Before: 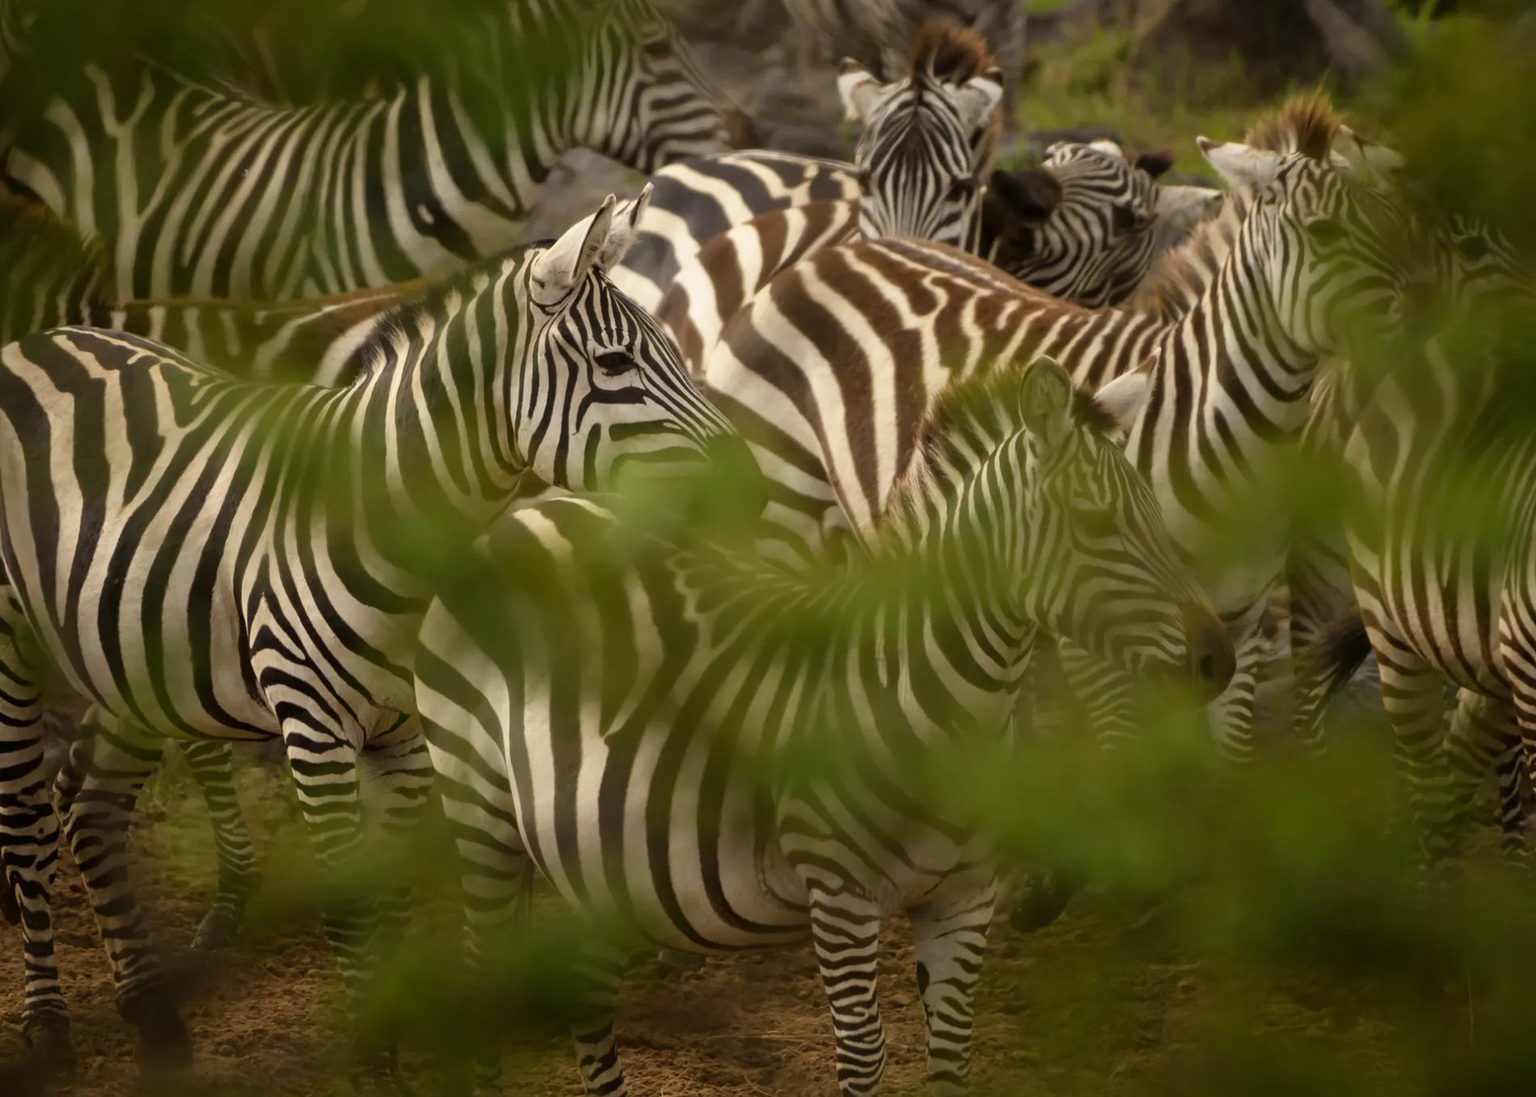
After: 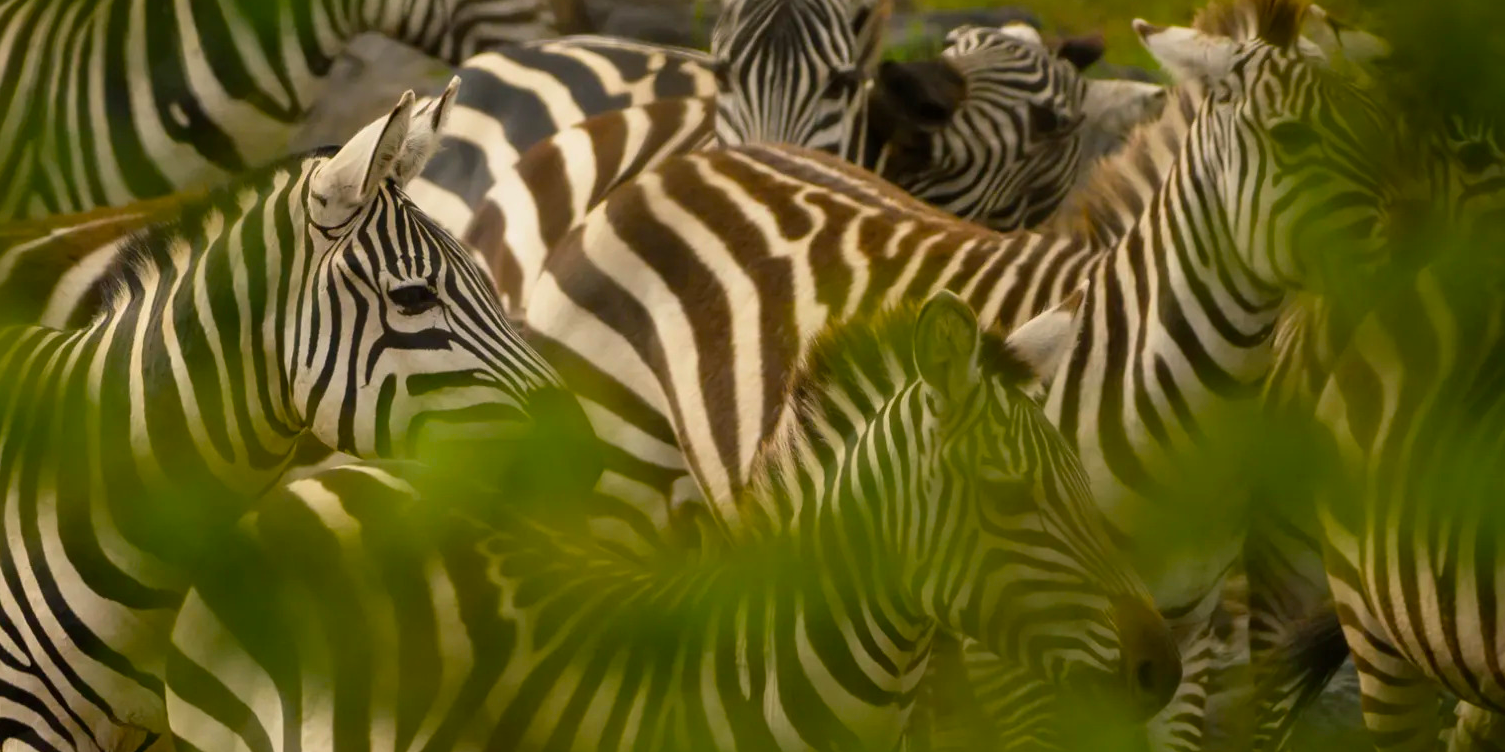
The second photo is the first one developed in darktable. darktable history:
crop: left 18.308%, top 11.115%, right 2.471%, bottom 33.433%
color balance rgb: shadows lift › luminance -7.527%, shadows lift › chroma 2.265%, shadows lift › hue 203.66°, perceptual saturation grading › global saturation 30.281%, perceptual brilliance grading › global brilliance -1.496%, perceptual brilliance grading › highlights -1.499%, perceptual brilliance grading › mid-tones -1.823%, perceptual brilliance grading › shadows -1.427%, global vibrance 14.275%
